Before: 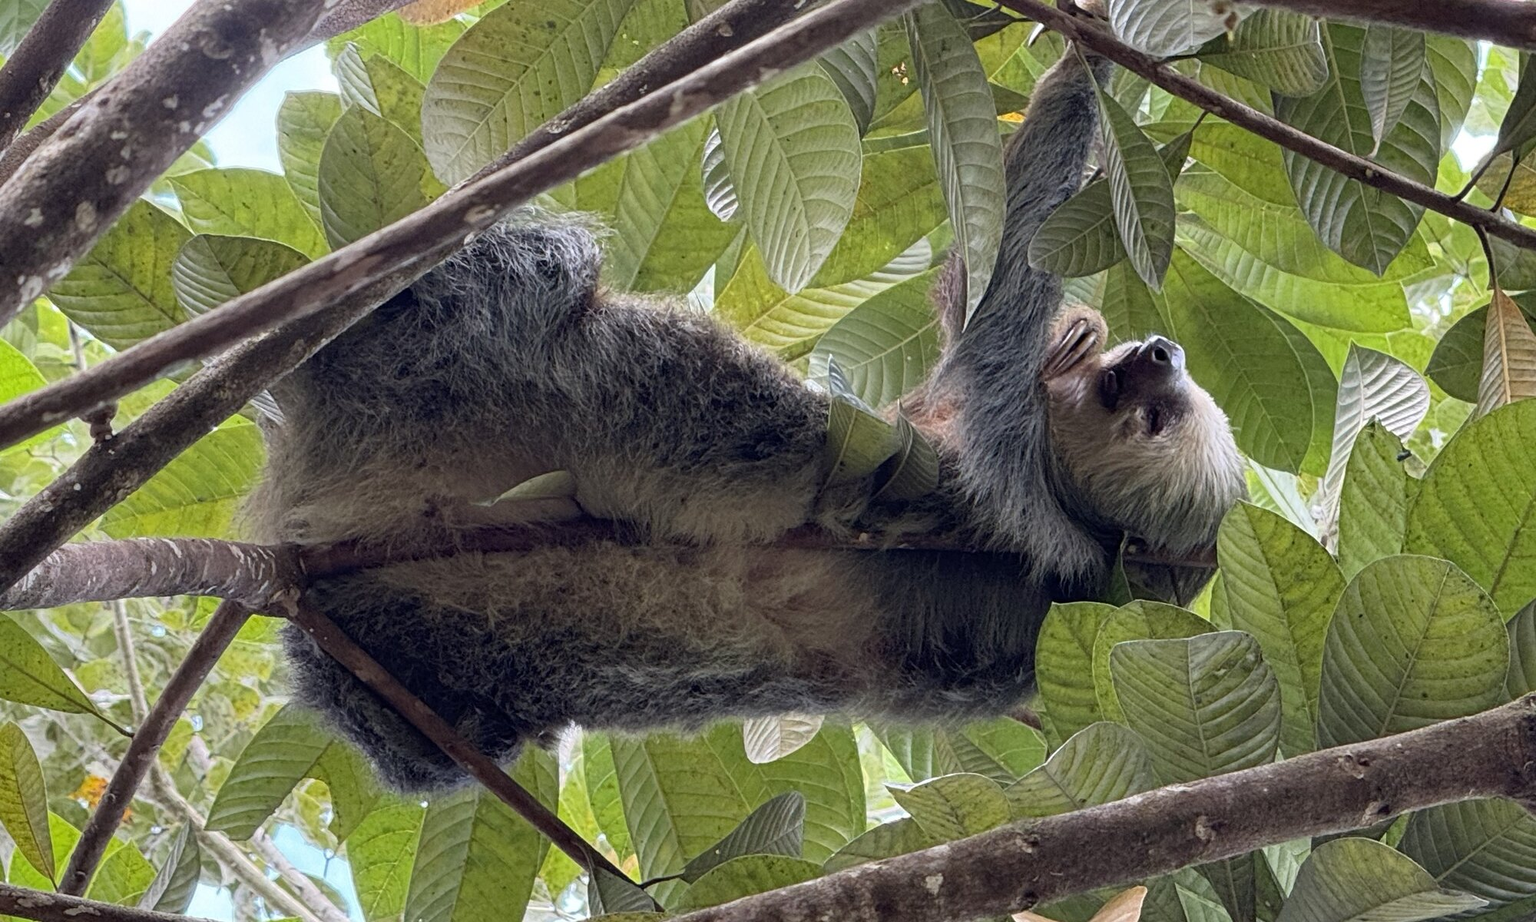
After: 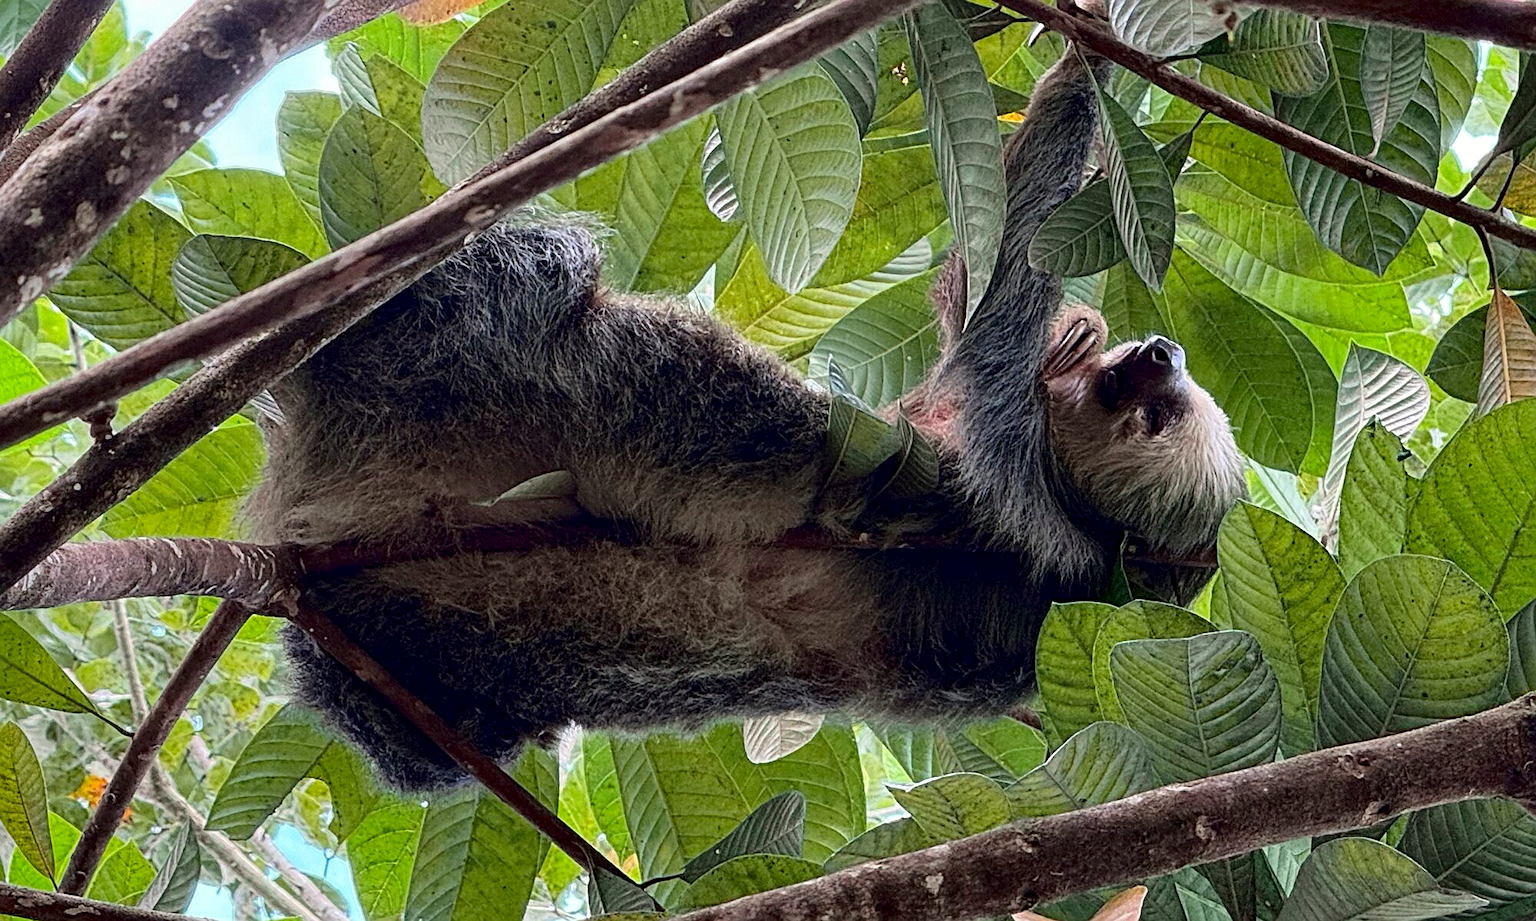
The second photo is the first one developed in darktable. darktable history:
sharpen: on, module defaults
local contrast: highlights 100%, shadows 100%, detail 120%, midtone range 0.2
tone equalizer: on, module defaults
tone curve: curves: ch0 [(0, 0) (0.068, 0.012) (0.183, 0.089) (0.341, 0.283) (0.547, 0.532) (0.828, 0.815) (1, 0.983)]; ch1 [(0, 0) (0.23, 0.166) (0.34, 0.308) (0.371, 0.337) (0.429, 0.411) (0.477, 0.462) (0.499, 0.498) (0.529, 0.537) (0.559, 0.582) (0.743, 0.798) (1, 1)]; ch2 [(0, 0) (0.431, 0.414) (0.498, 0.503) (0.524, 0.528) (0.568, 0.546) (0.6, 0.597) (0.634, 0.645) (0.728, 0.742) (1, 1)], color space Lab, independent channels, preserve colors none
